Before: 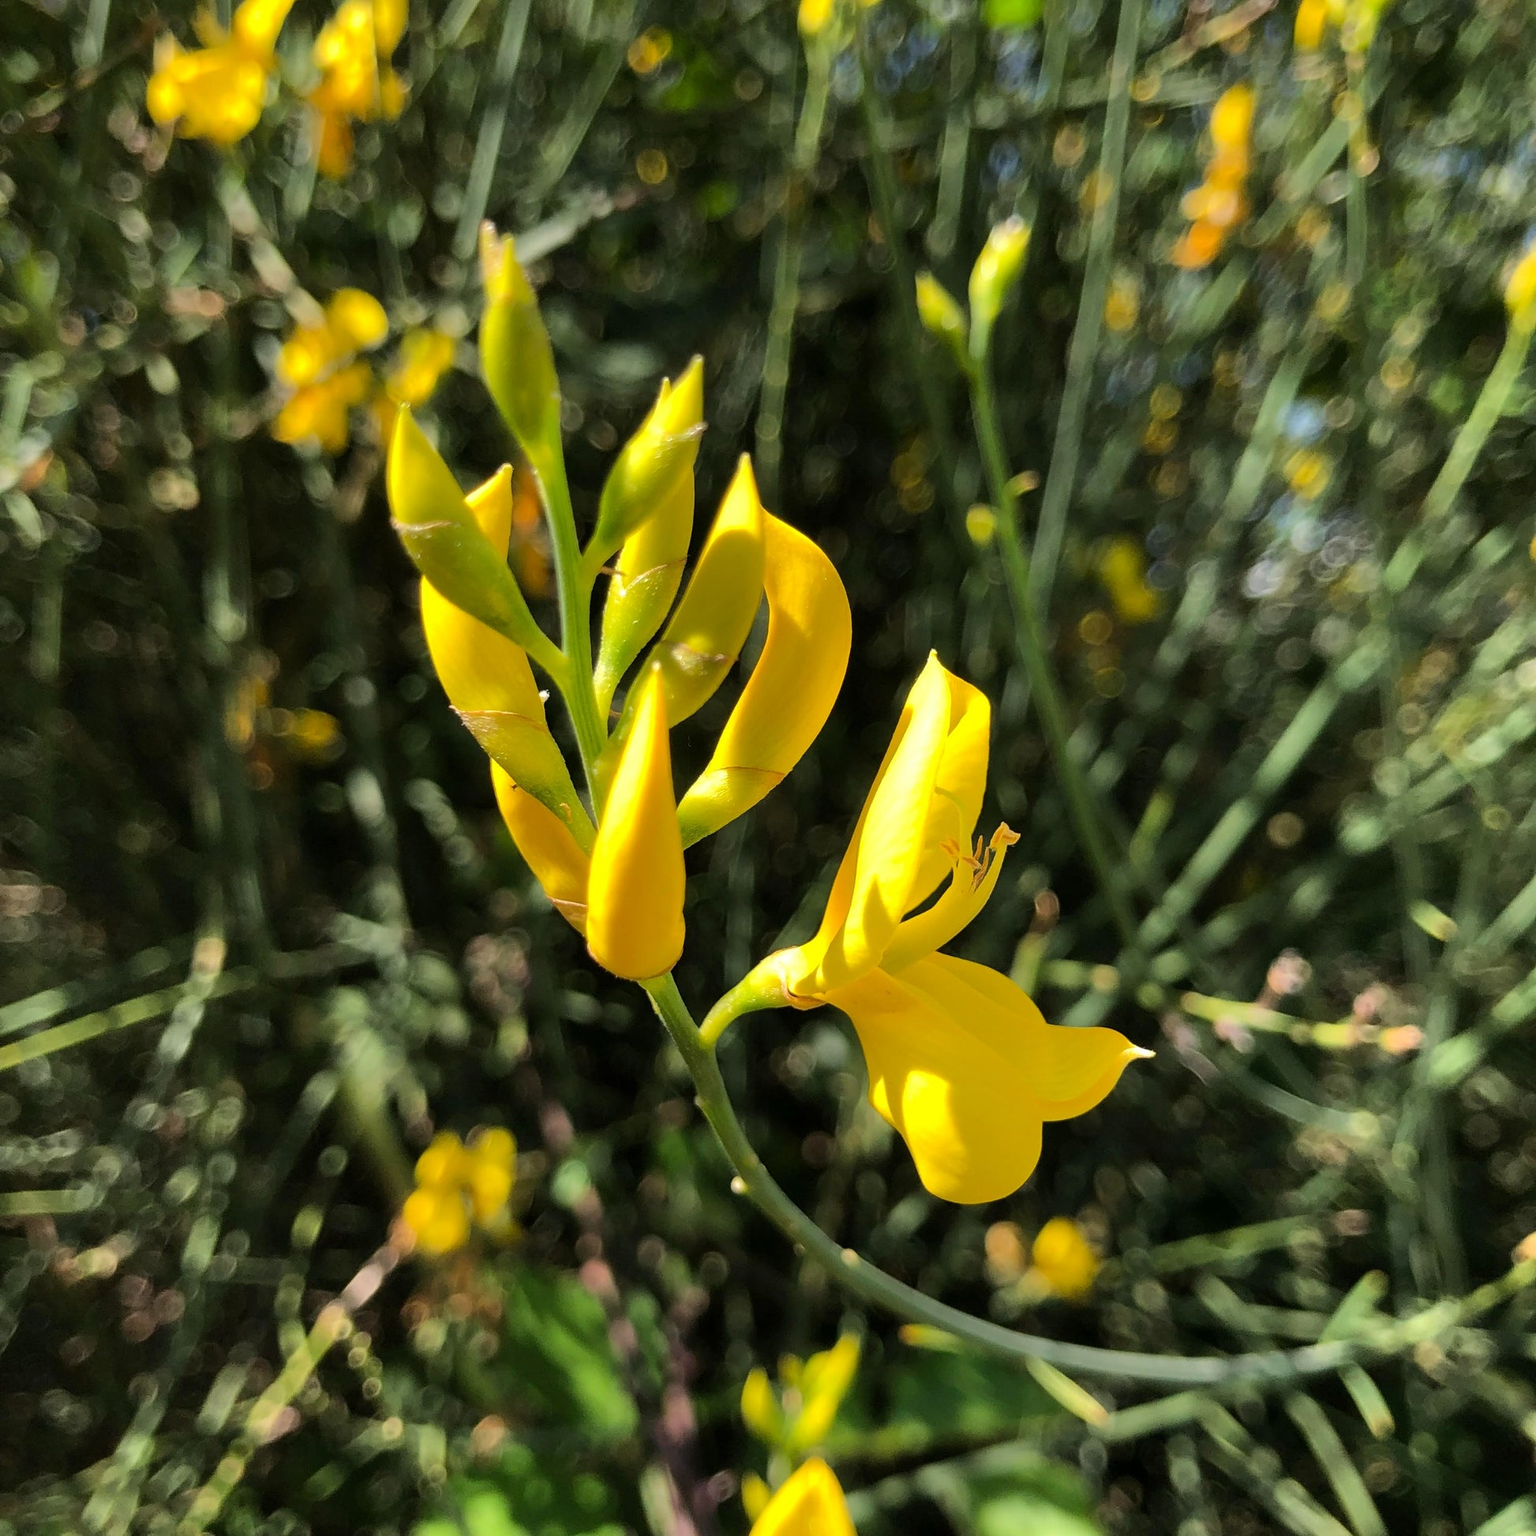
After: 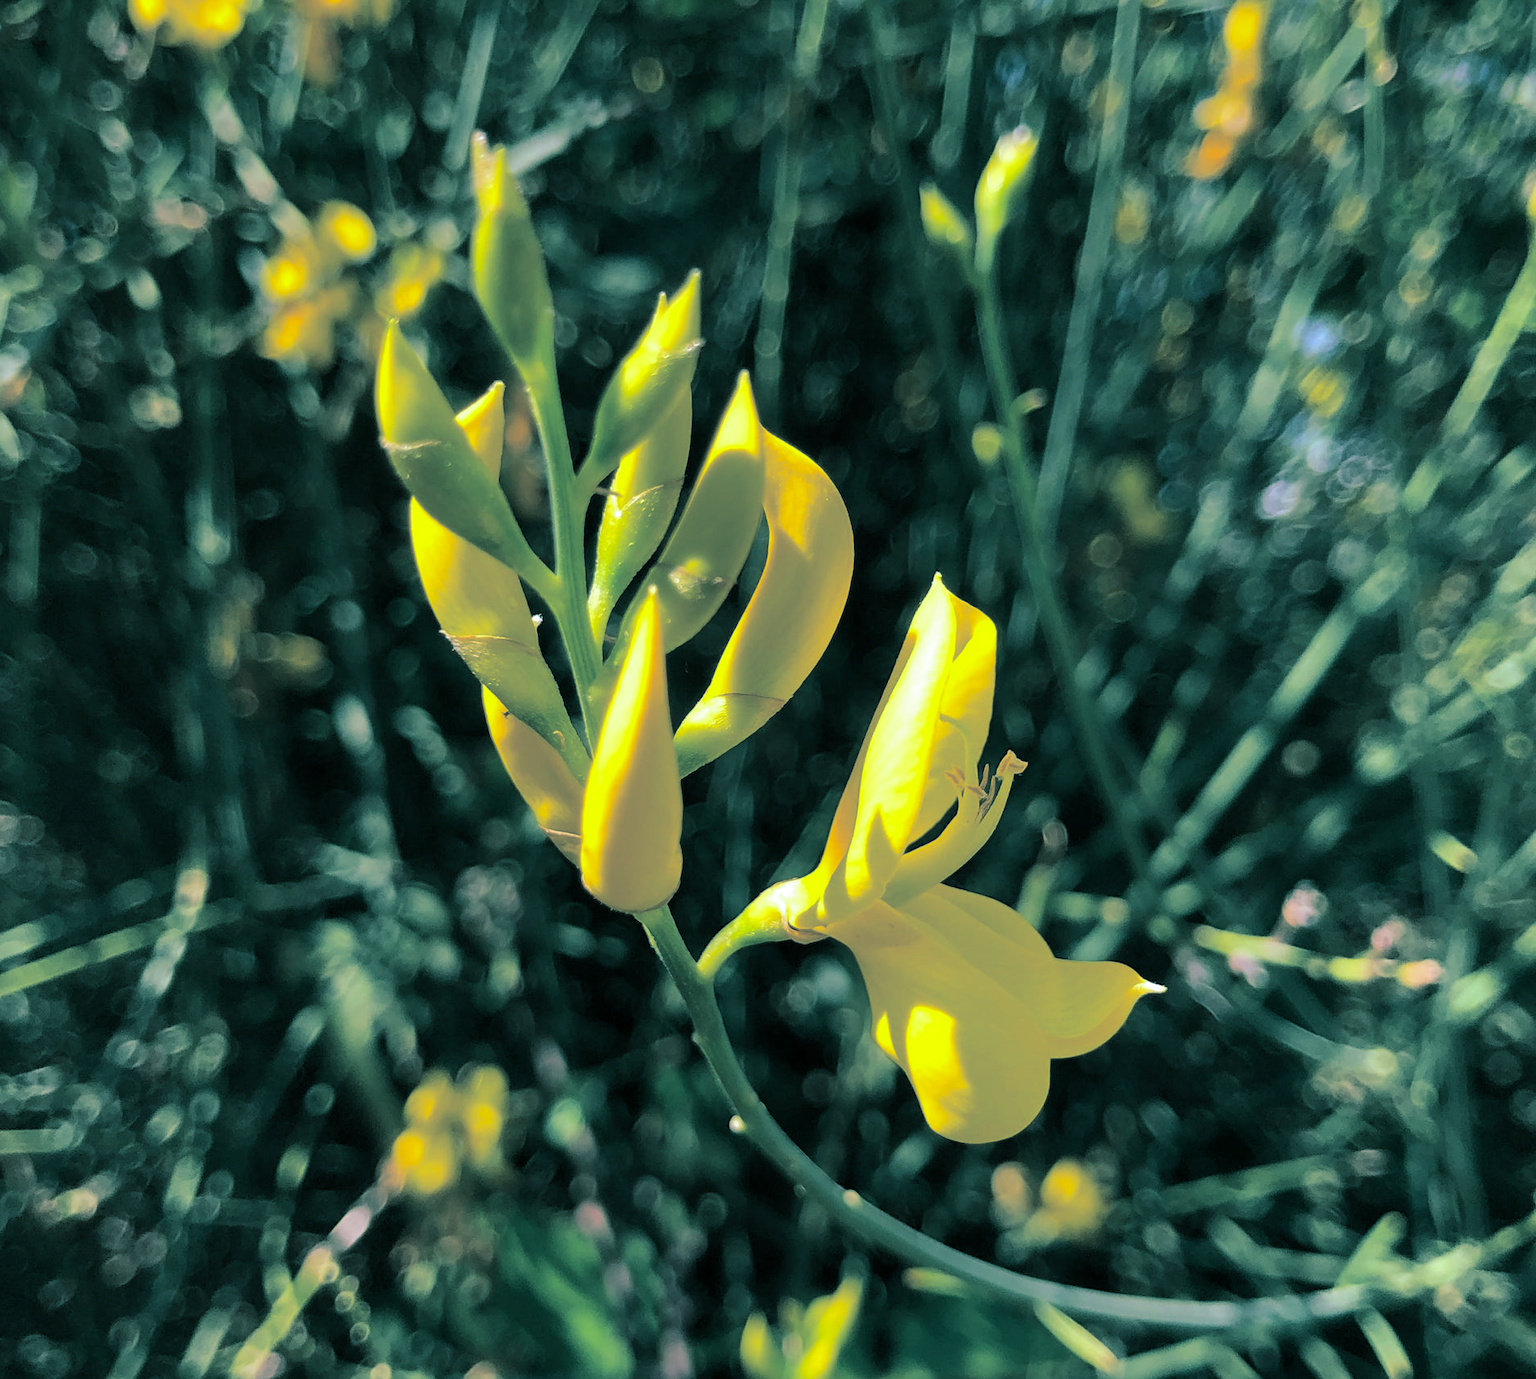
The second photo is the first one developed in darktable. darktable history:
crop: left 1.507%, top 6.147%, right 1.379%, bottom 6.637%
split-toning: shadows › hue 186.43°, highlights › hue 49.29°, compress 30.29%
white balance: red 0.948, green 1.02, blue 1.176
shadows and highlights: radius 125.46, shadows 21.19, highlights -21.19, low approximation 0.01
